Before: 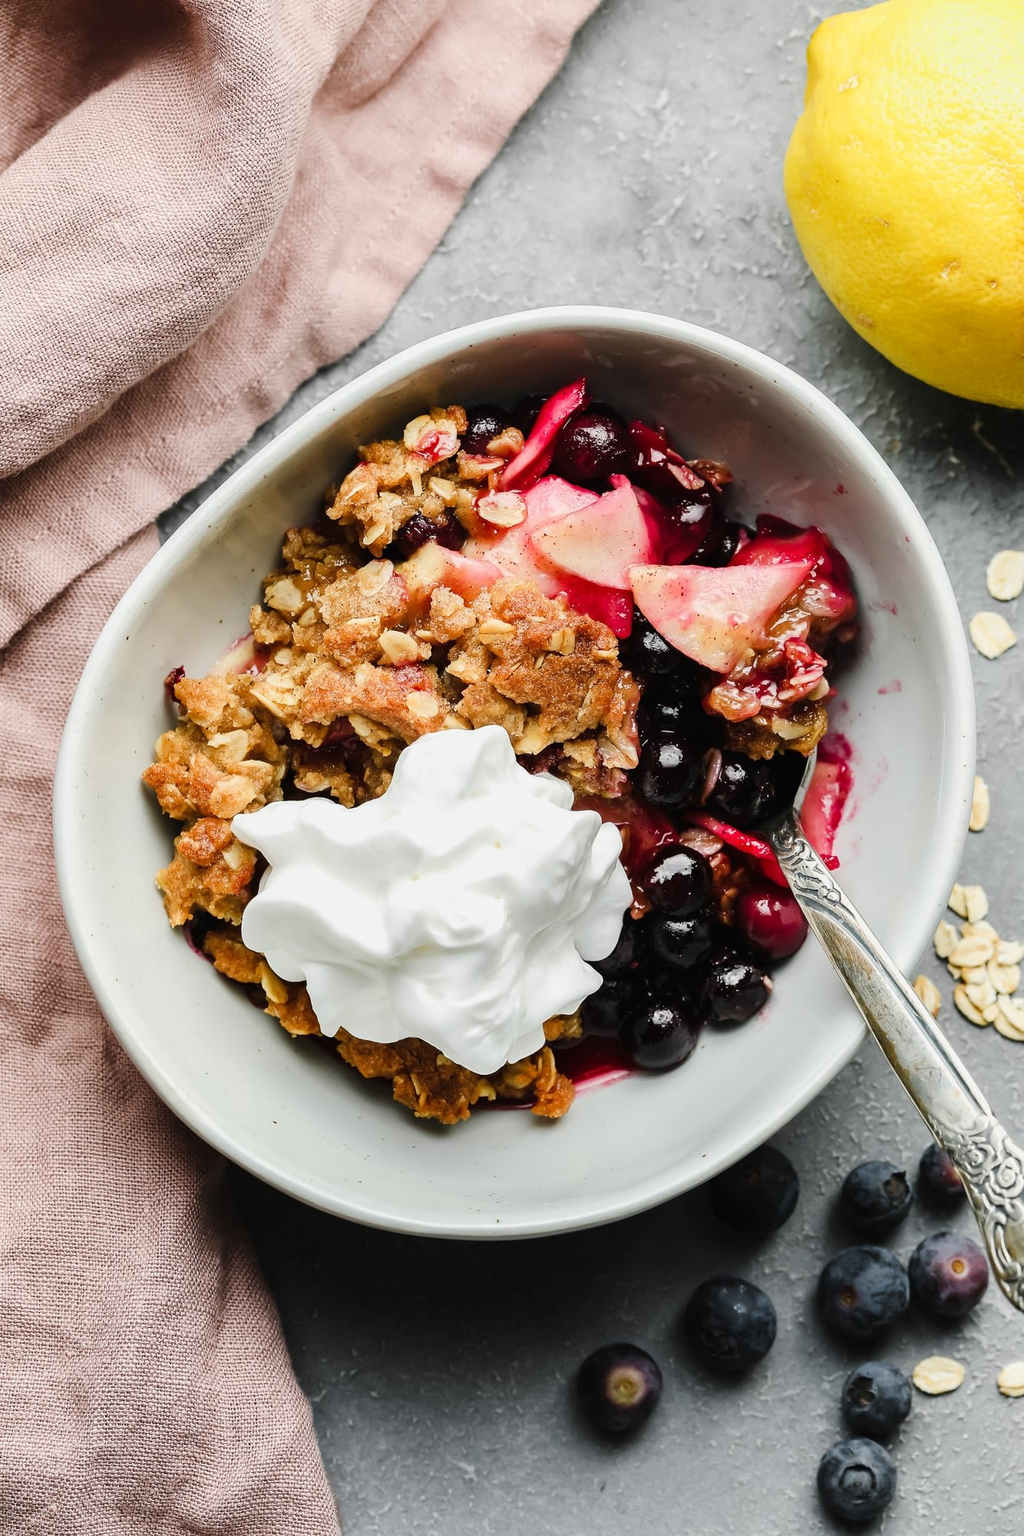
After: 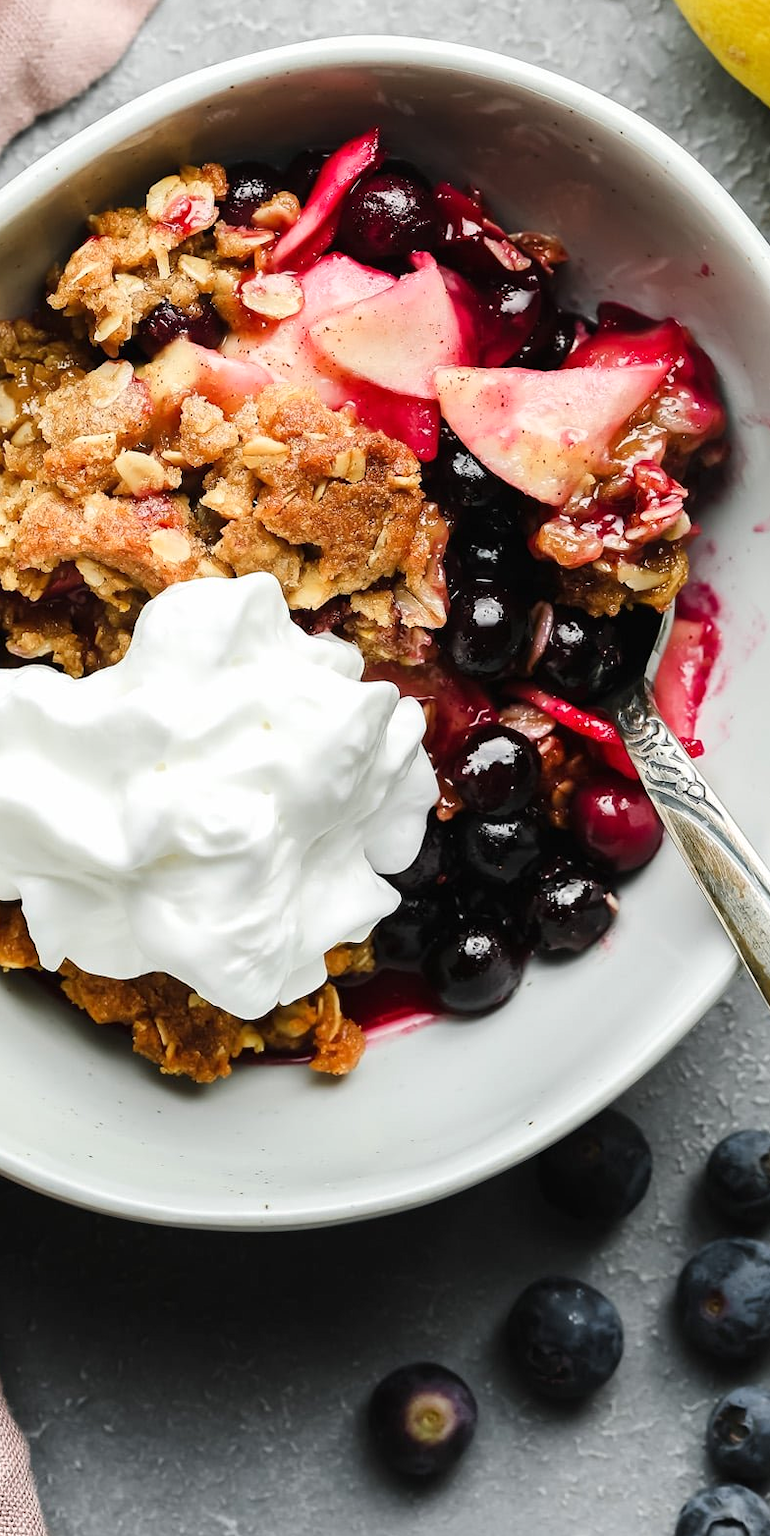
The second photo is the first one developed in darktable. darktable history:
color correction: highlights b* -0.022
crop and rotate: left 28.312%, top 18.103%, right 12.814%, bottom 3.716%
exposure: exposure 0.161 EV, compensate highlight preservation false
